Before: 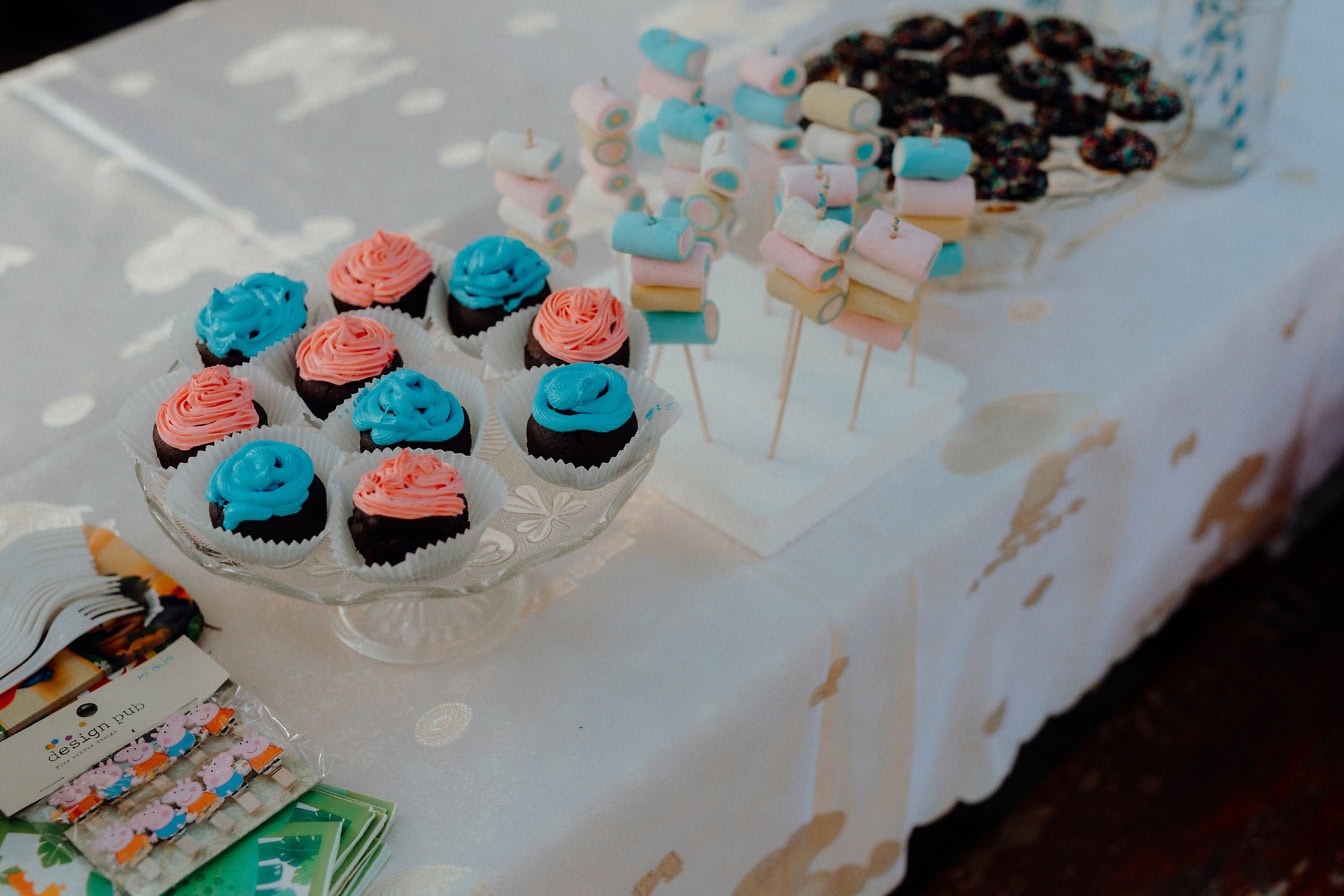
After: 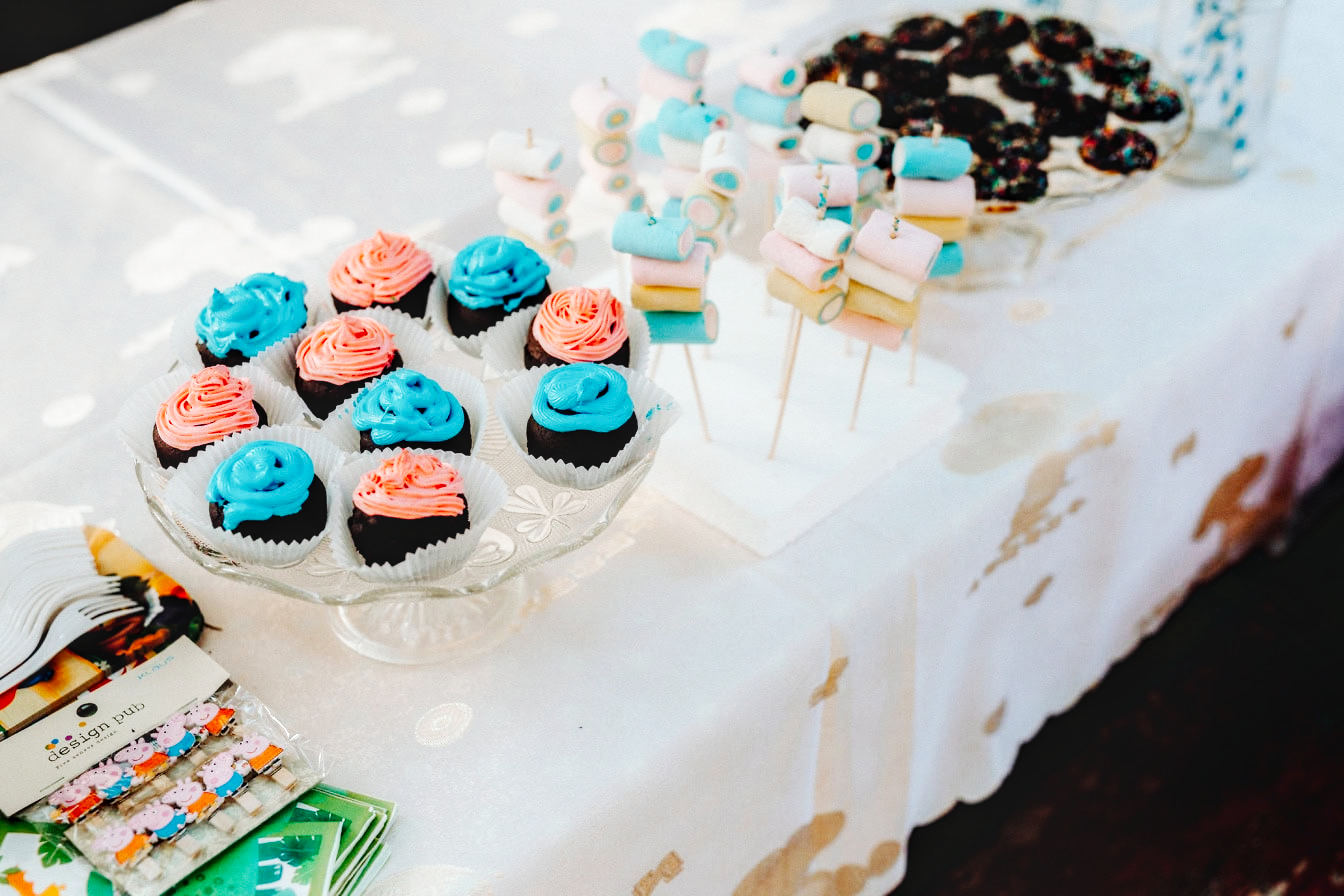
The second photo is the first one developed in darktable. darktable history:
local contrast: detail 130%
base curve: curves: ch0 [(0, 0.003) (0.001, 0.002) (0.006, 0.004) (0.02, 0.022) (0.048, 0.086) (0.094, 0.234) (0.162, 0.431) (0.258, 0.629) (0.385, 0.8) (0.548, 0.918) (0.751, 0.988) (1, 1)], preserve colors none
